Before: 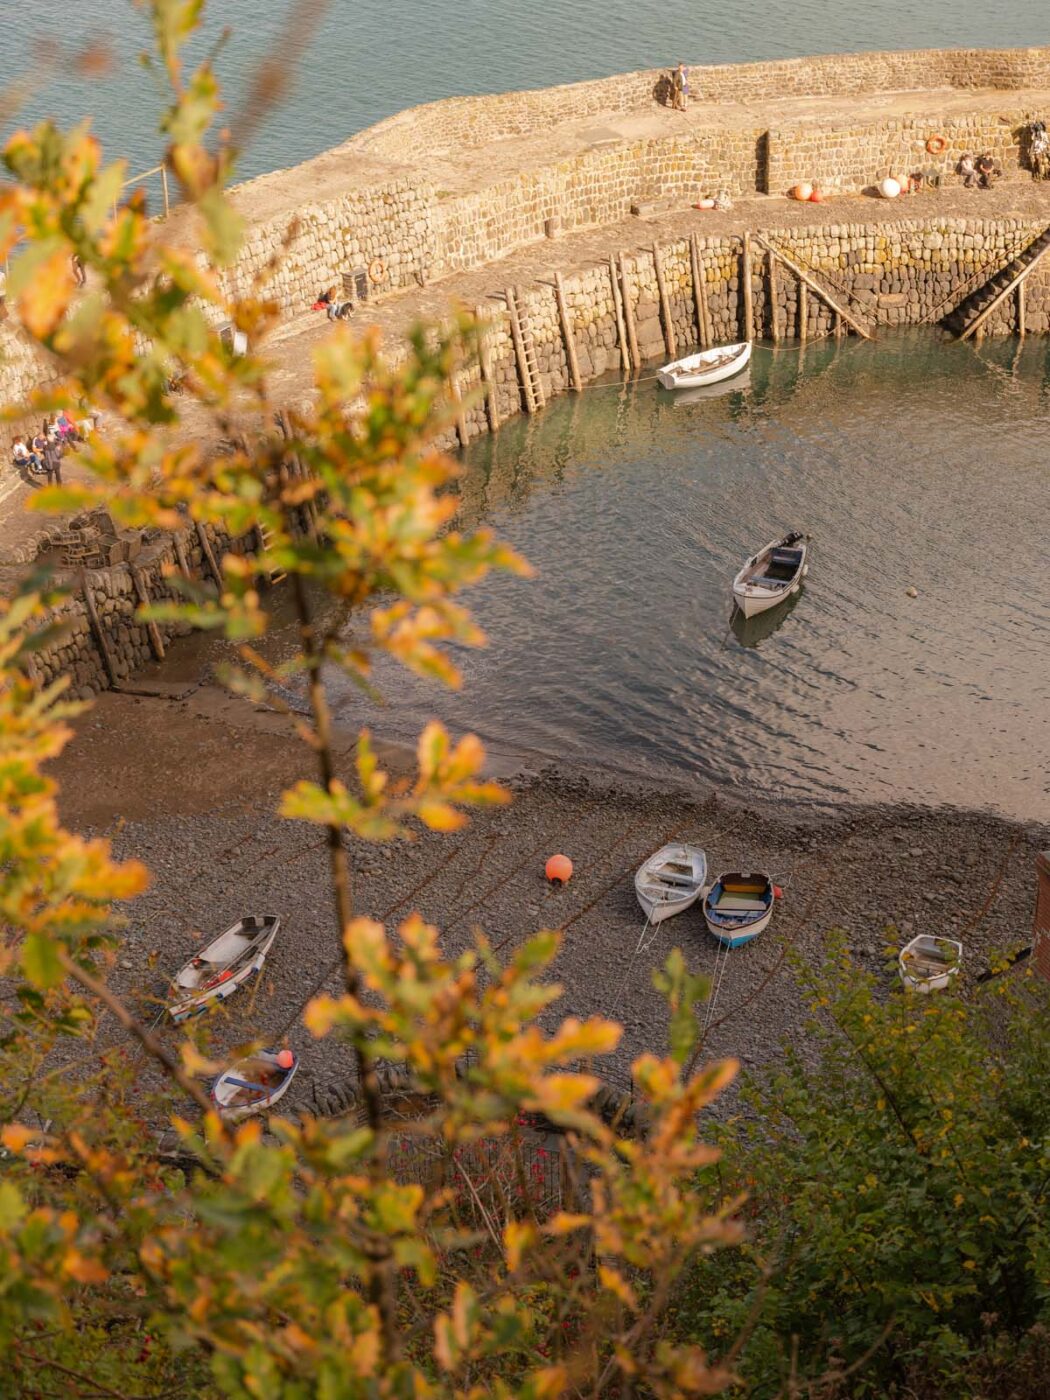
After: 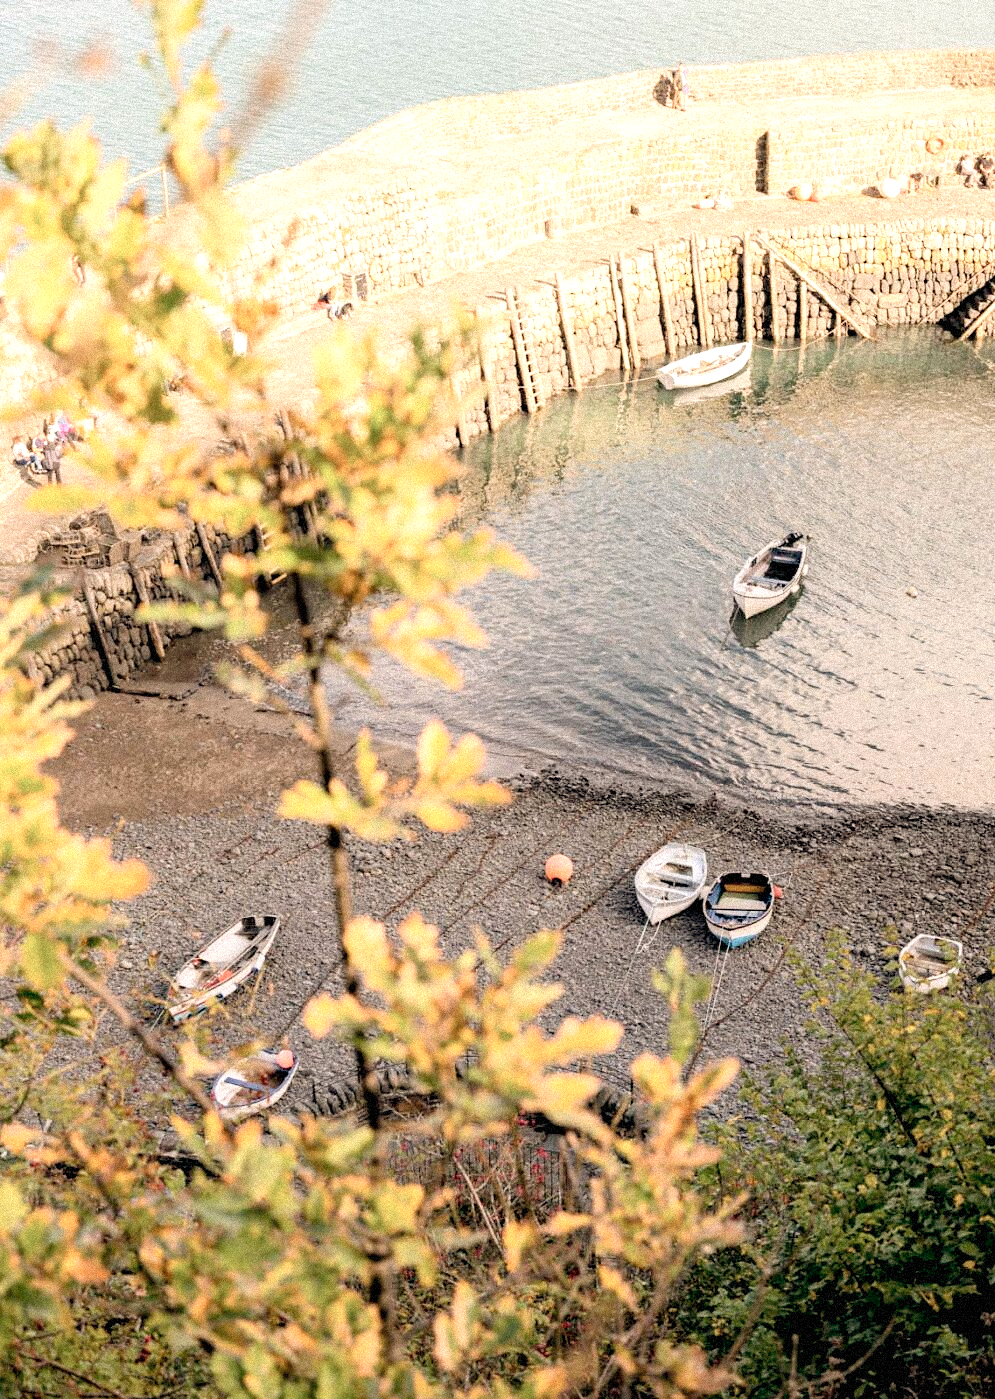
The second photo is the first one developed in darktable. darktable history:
white balance: red 0.982, blue 1.018
crop and rotate: right 5.167%
exposure: black level correction 0.001, exposure 1.116 EV, compensate highlight preservation false
sharpen: radius 2.883, amount 0.868, threshold 47.523
grain: strength 35%, mid-tones bias 0%
tone curve: curves: ch0 [(0, 0) (0.004, 0.001) (0.133, 0.112) (0.325, 0.362) (0.832, 0.893) (1, 1)], color space Lab, linked channels, preserve colors none
color balance: lift [0.975, 0.993, 1, 1.015], gamma [1.1, 1, 1, 0.945], gain [1, 1.04, 1, 0.95]
contrast brightness saturation: contrast 0.1, saturation -0.36
